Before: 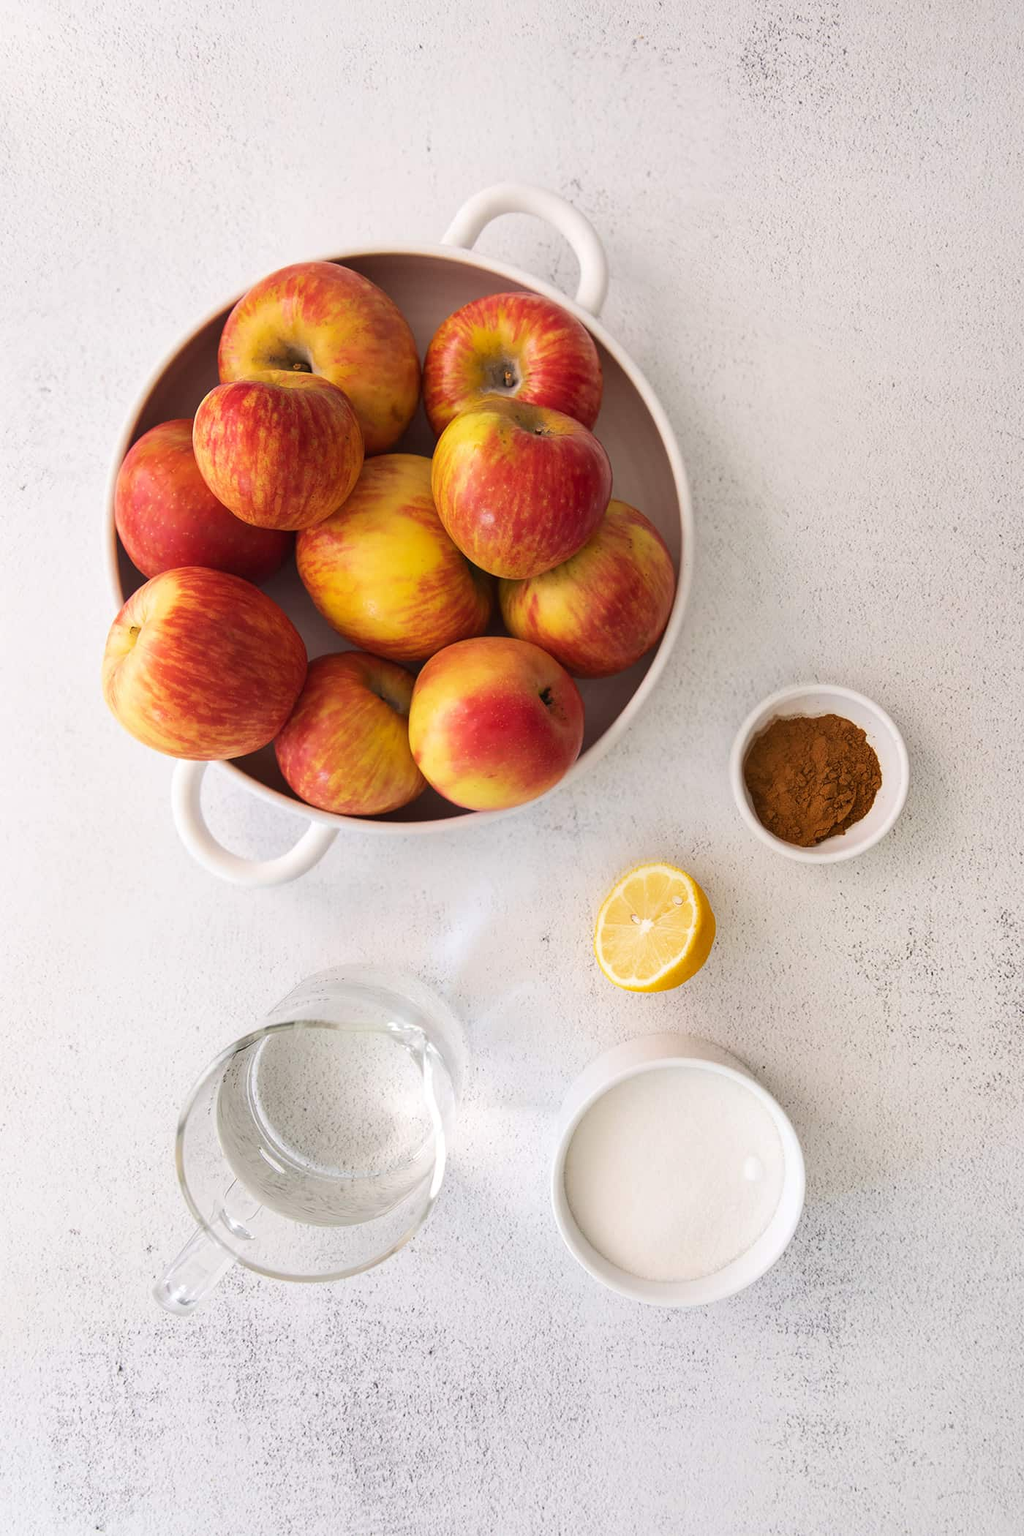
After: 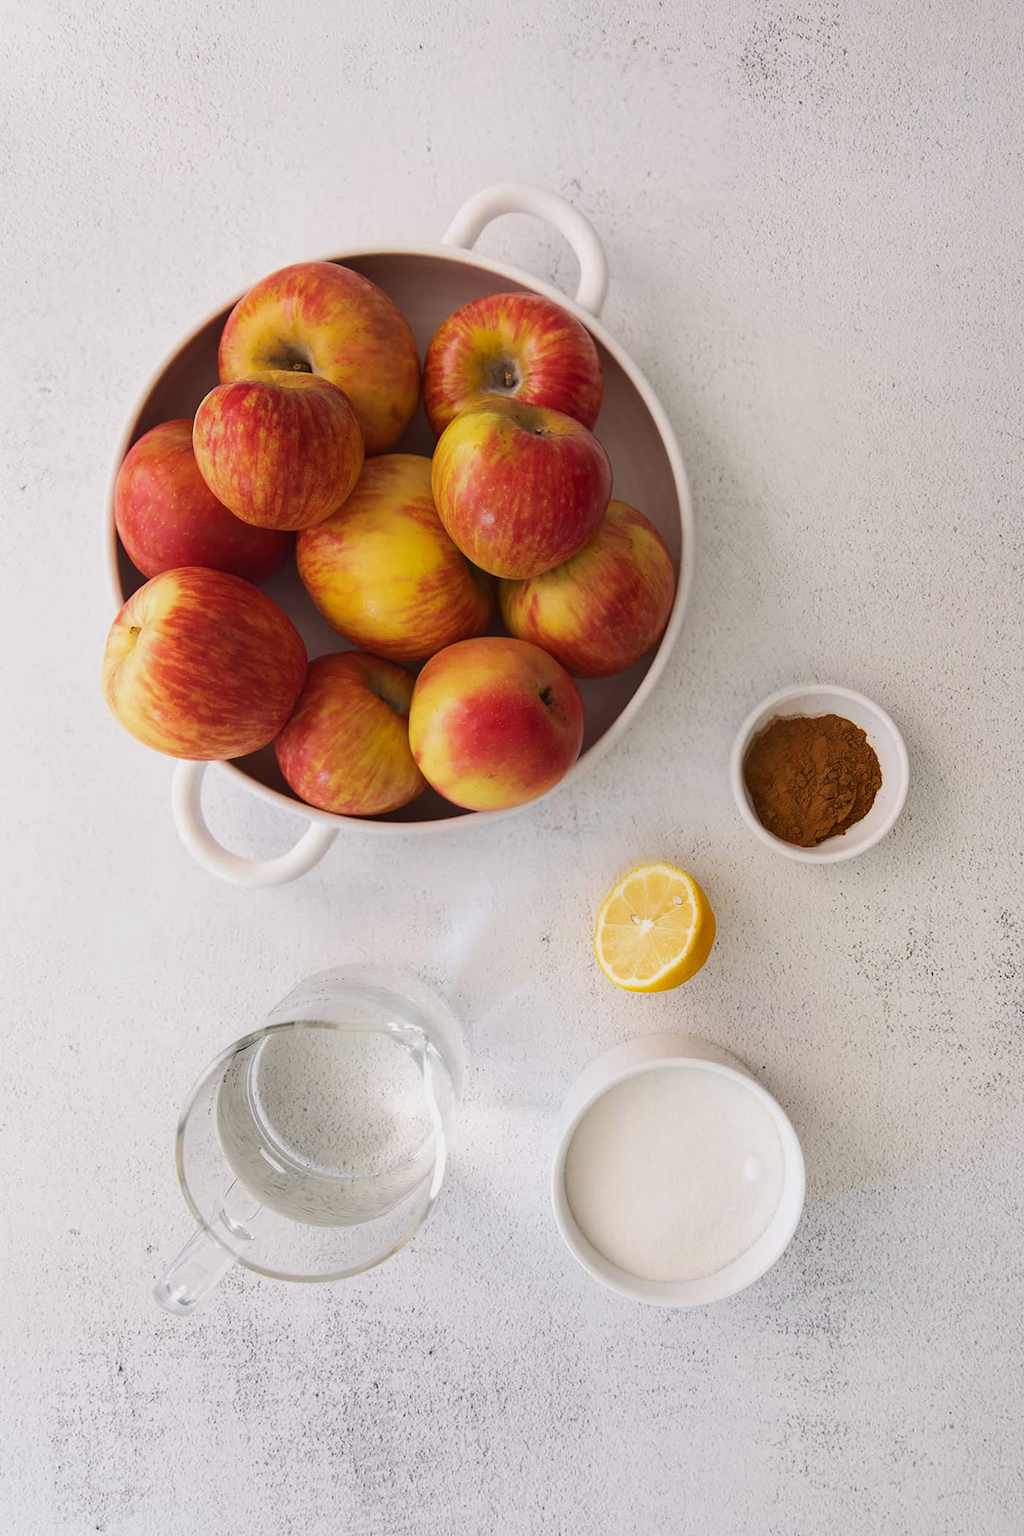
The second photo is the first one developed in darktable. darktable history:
tone equalizer: -8 EV 0.242 EV, -7 EV 0.432 EV, -6 EV 0.419 EV, -5 EV 0.263 EV, -3 EV -0.27 EV, -2 EV -0.403 EV, -1 EV -0.417 EV, +0 EV -0.232 EV
